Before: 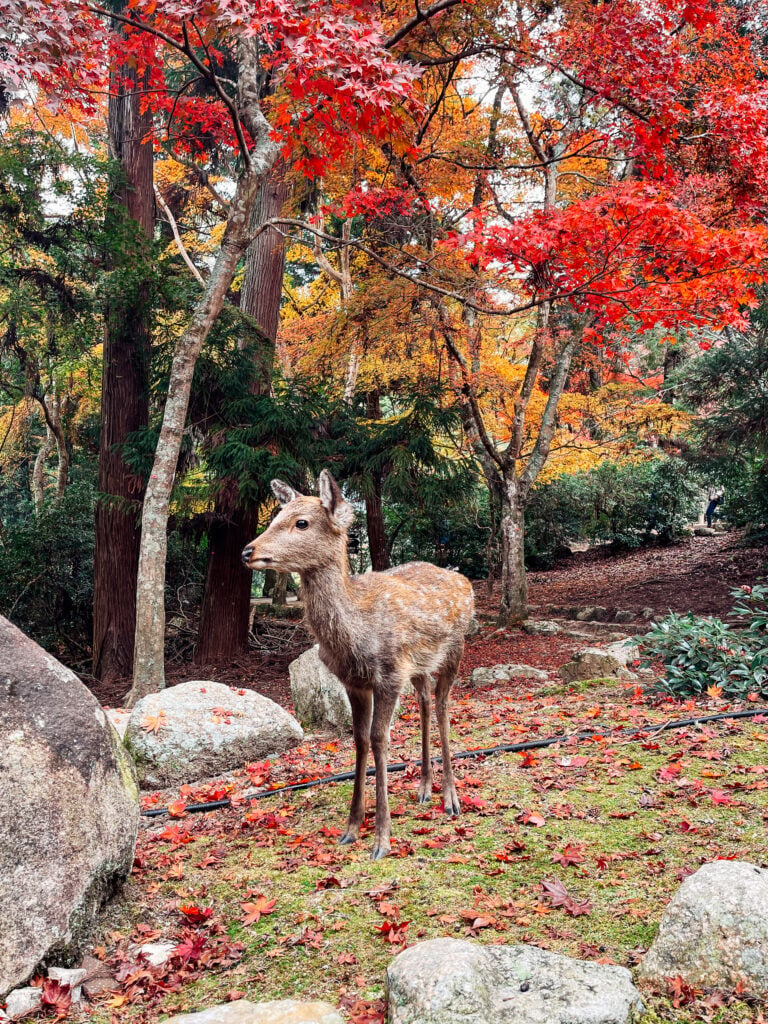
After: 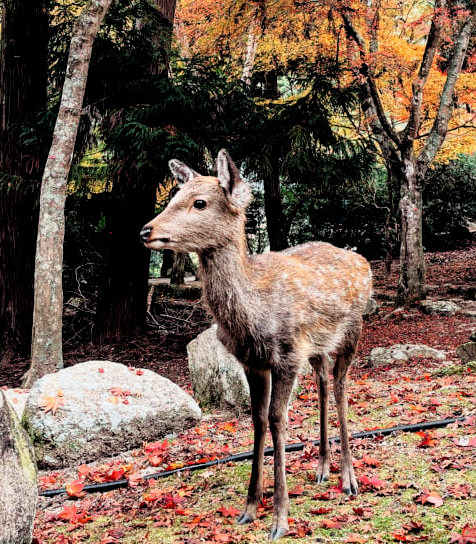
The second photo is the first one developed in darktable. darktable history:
crop: left 13.312%, top 31.28%, right 24.627%, bottom 15.582%
white balance: emerald 1
filmic rgb: black relative exposure -3.72 EV, white relative exposure 2.77 EV, dynamic range scaling -5.32%, hardness 3.03
